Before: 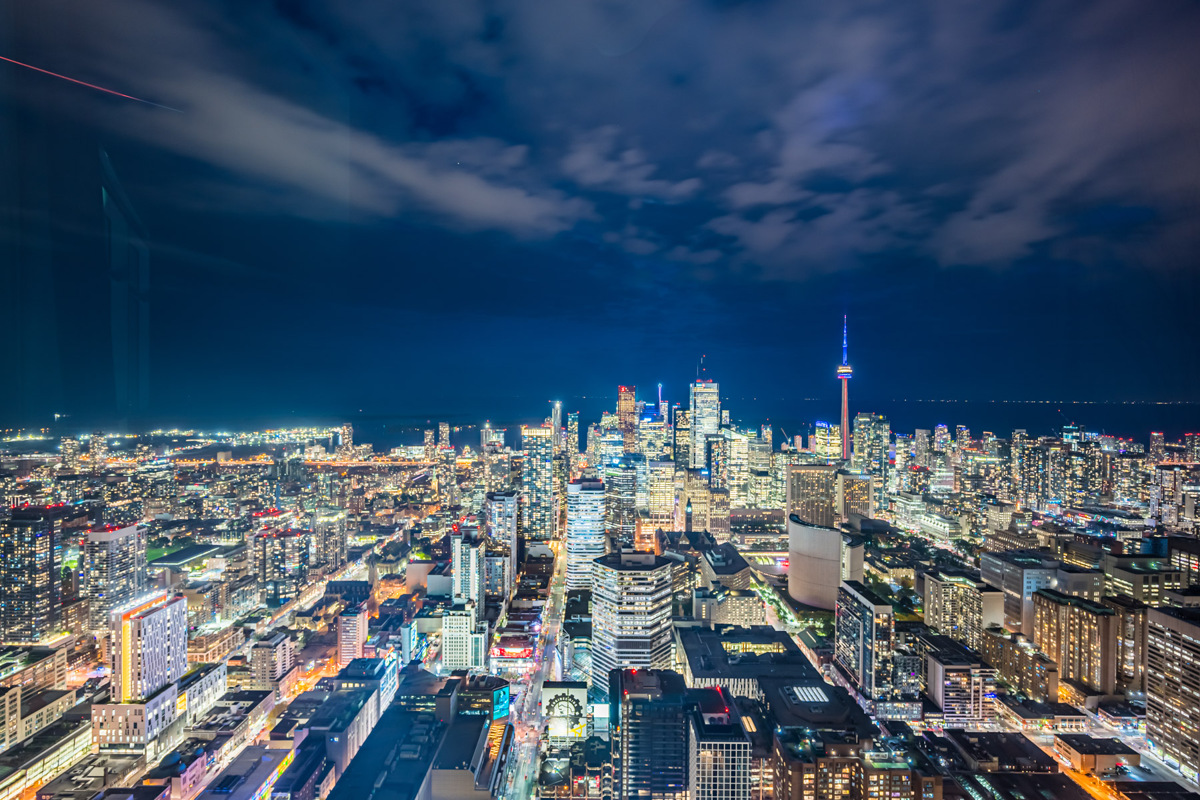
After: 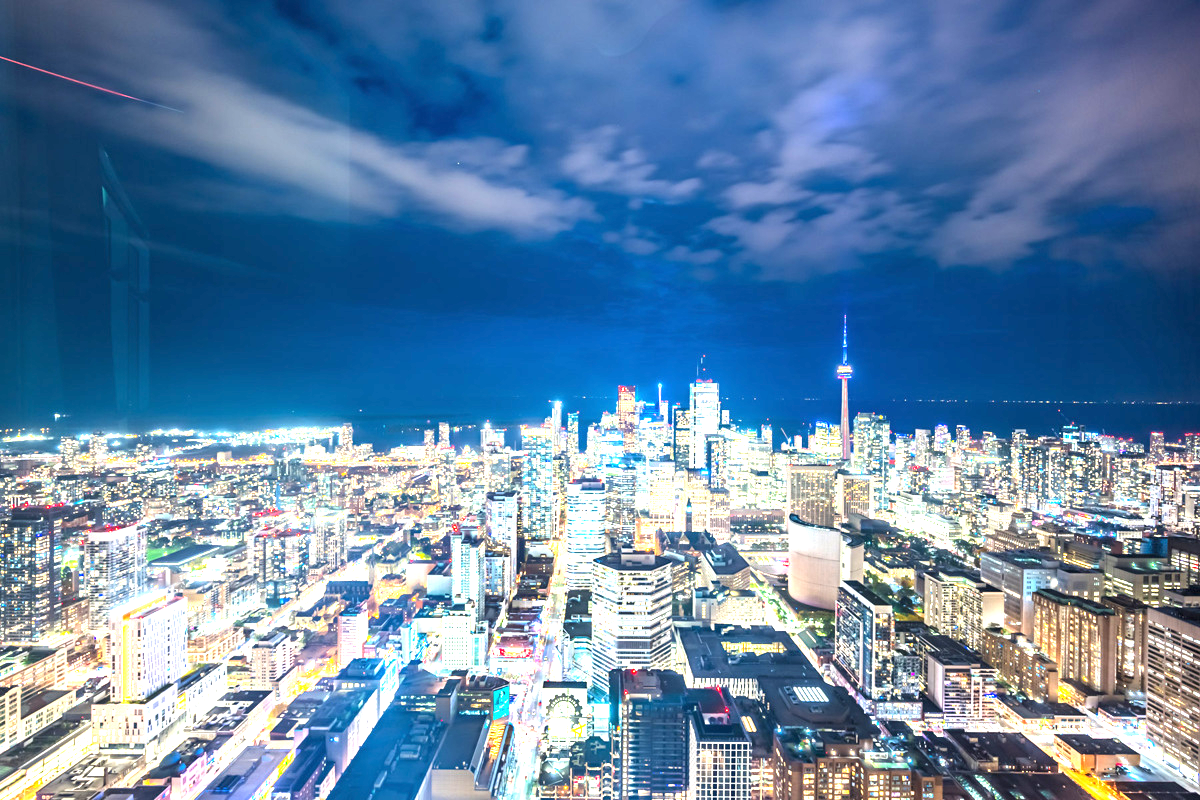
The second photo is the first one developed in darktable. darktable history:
exposure: black level correction 0, exposure 1.61 EV, compensate exposure bias true, compensate highlight preservation false
